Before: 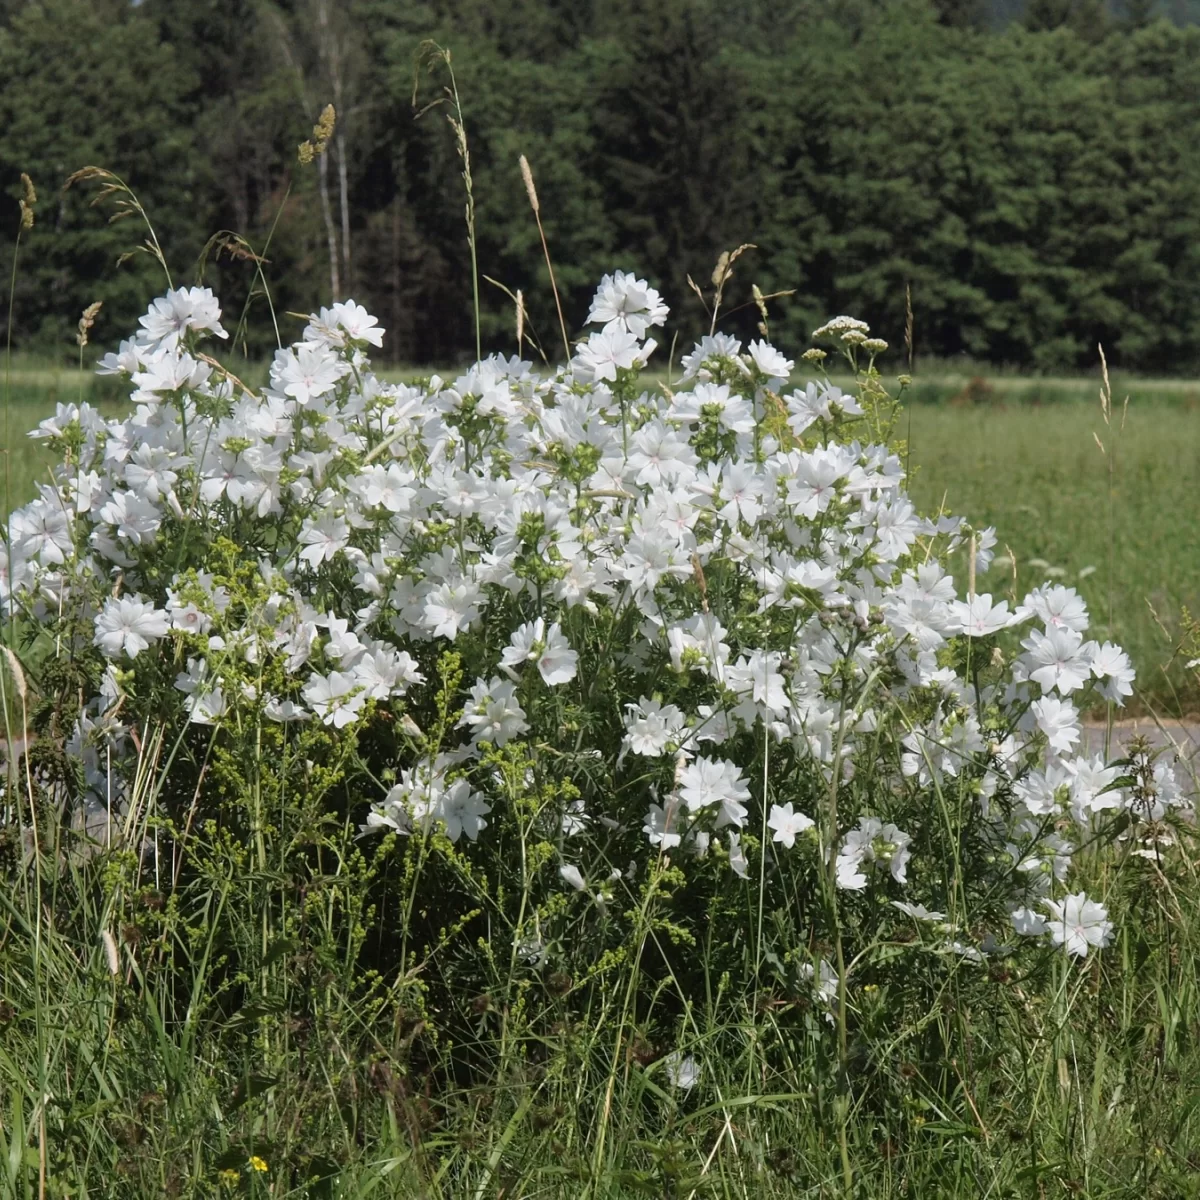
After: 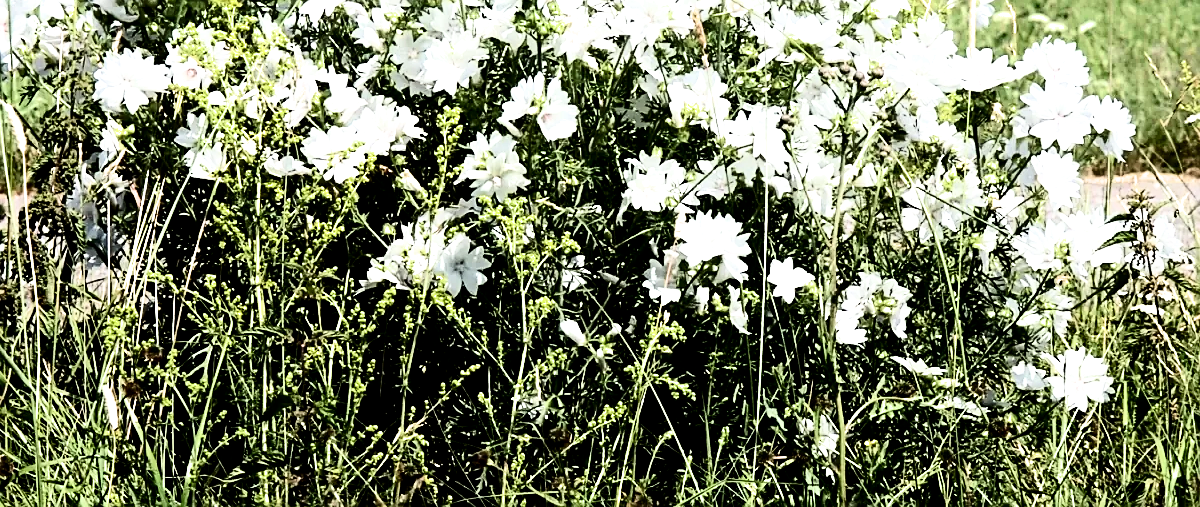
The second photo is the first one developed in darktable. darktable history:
contrast brightness saturation: contrast 0.239, brightness -0.229, saturation 0.142
filmic rgb: black relative exposure -3.77 EV, white relative exposure 2.38 EV, threshold 3.02 EV, dynamic range scaling -49.75%, hardness 3.42, latitude 30.96%, contrast 1.811, enable highlight reconstruction true
crop: top 45.482%, bottom 12.205%
sharpen: on, module defaults
exposure: black level correction 0, exposure 1.104 EV, compensate exposure bias true, compensate highlight preservation false
